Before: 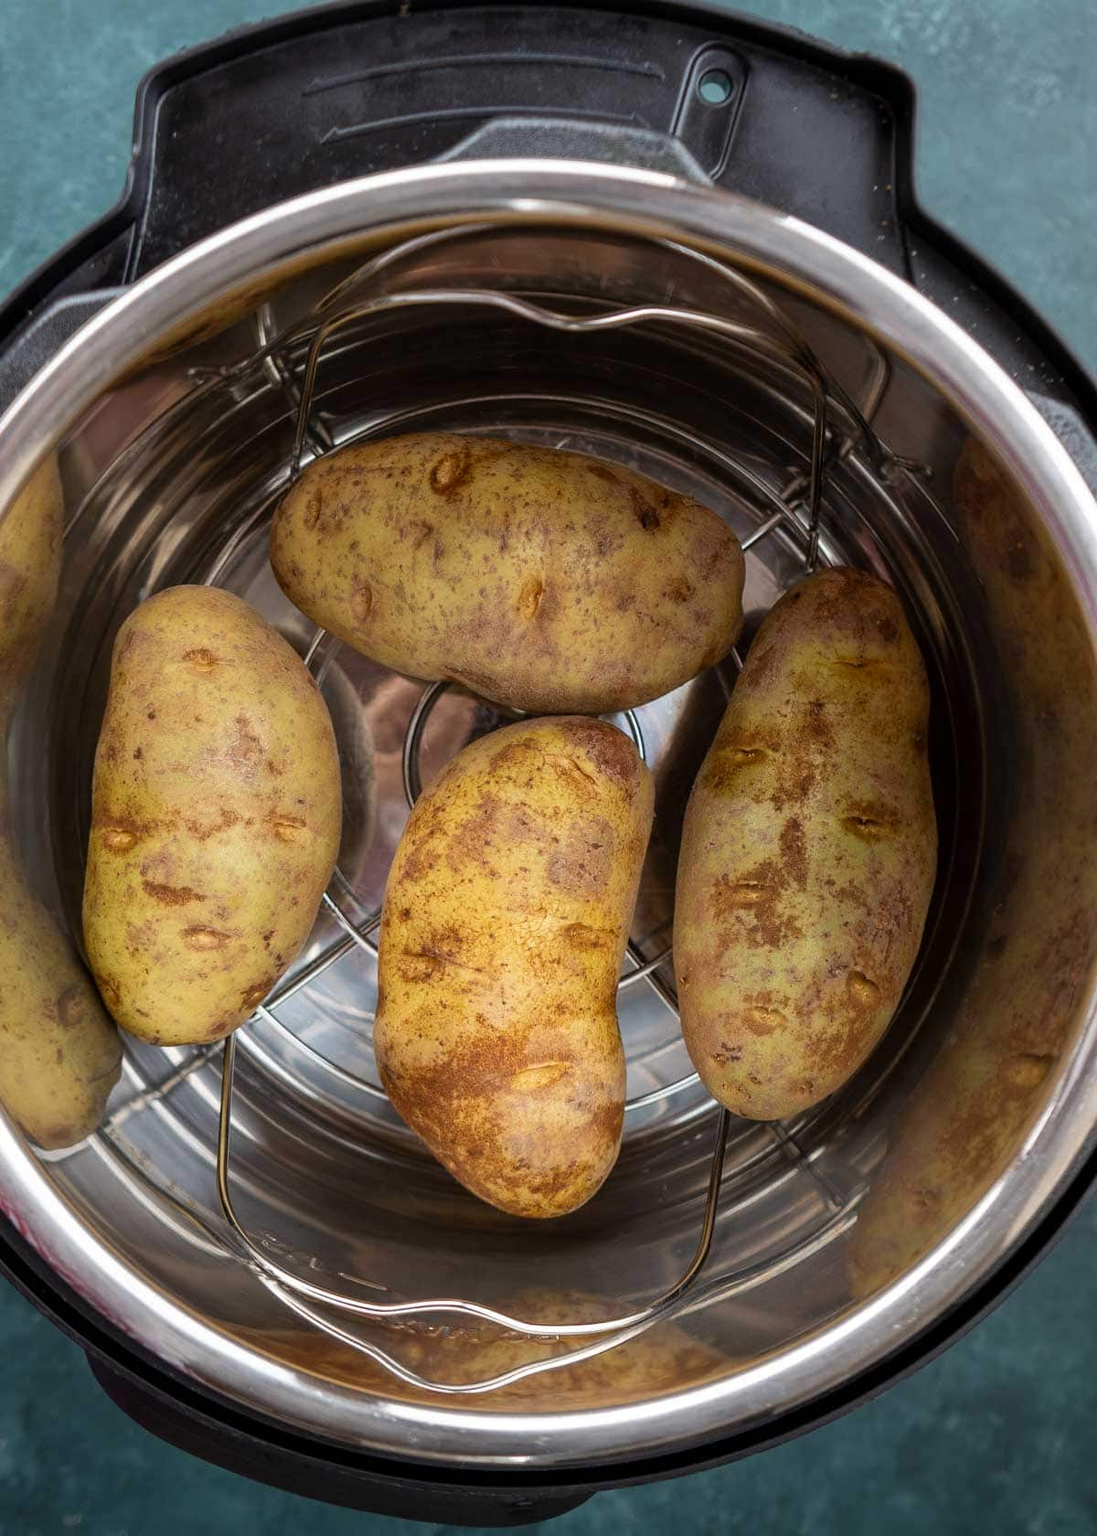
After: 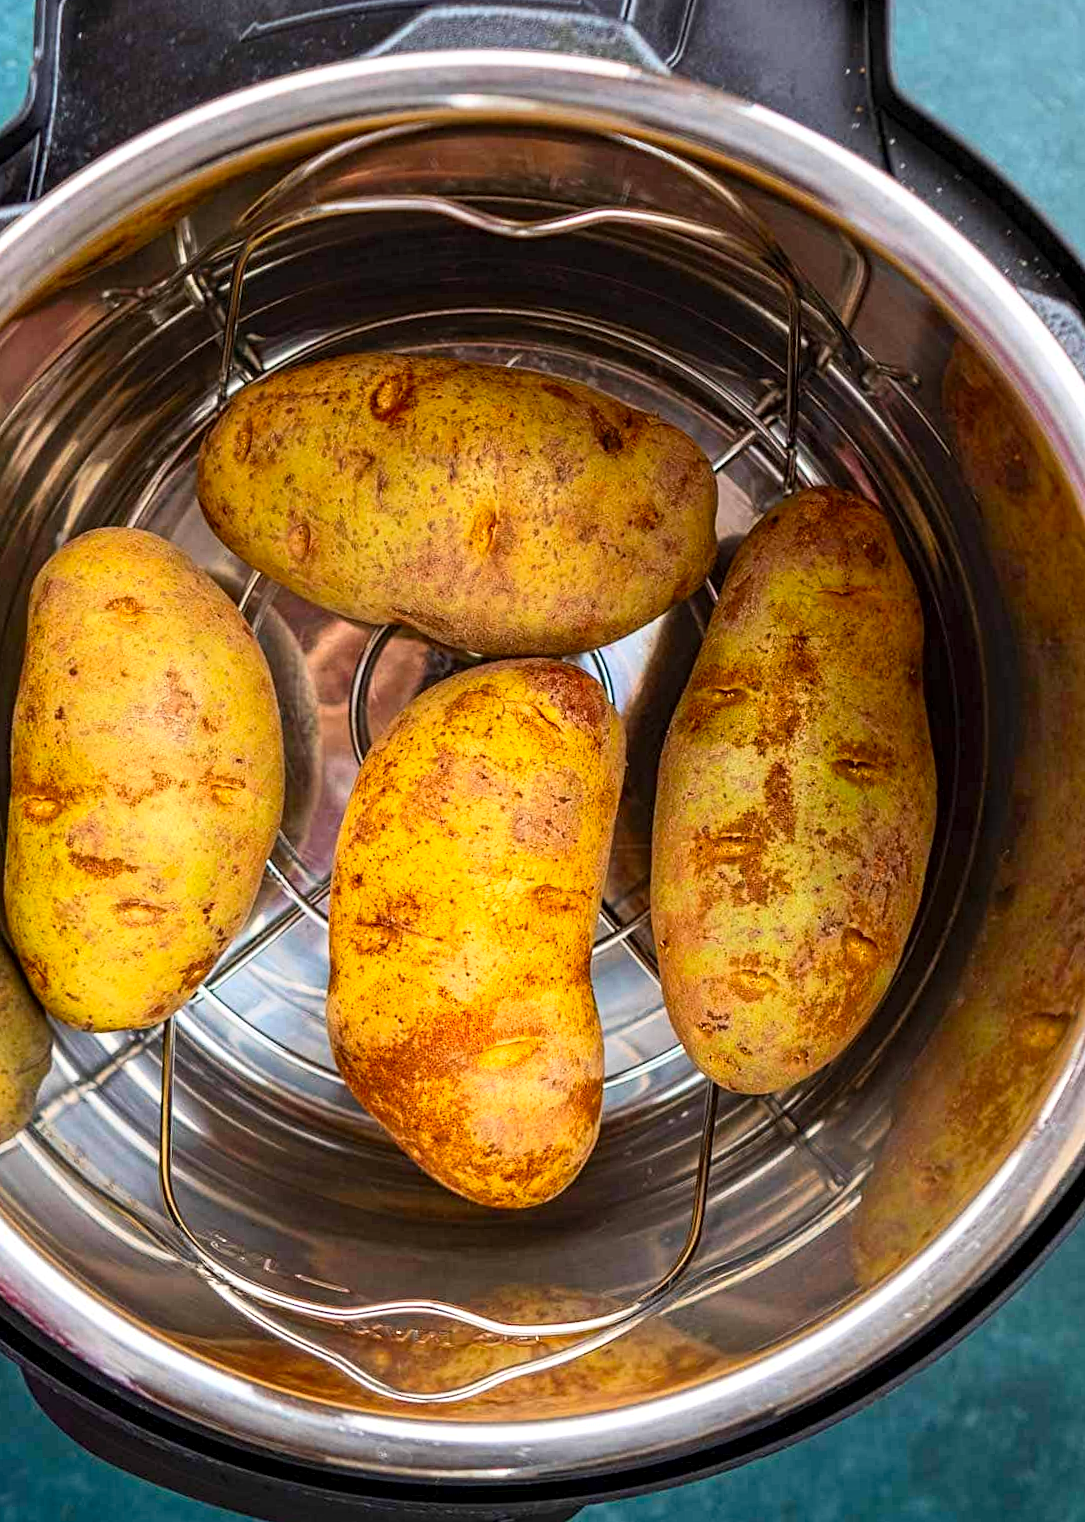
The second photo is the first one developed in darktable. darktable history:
crop and rotate: angle 1.69°, left 5.885%, top 5.683%
contrast brightness saturation: contrast 0.198, brightness 0.191, saturation 0.789
contrast equalizer: octaves 7, y [[0.5, 0.5, 0.5, 0.539, 0.64, 0.611], [0.5 ×6], [0.5 ×6], [0 ×6], [0 ×6]]
